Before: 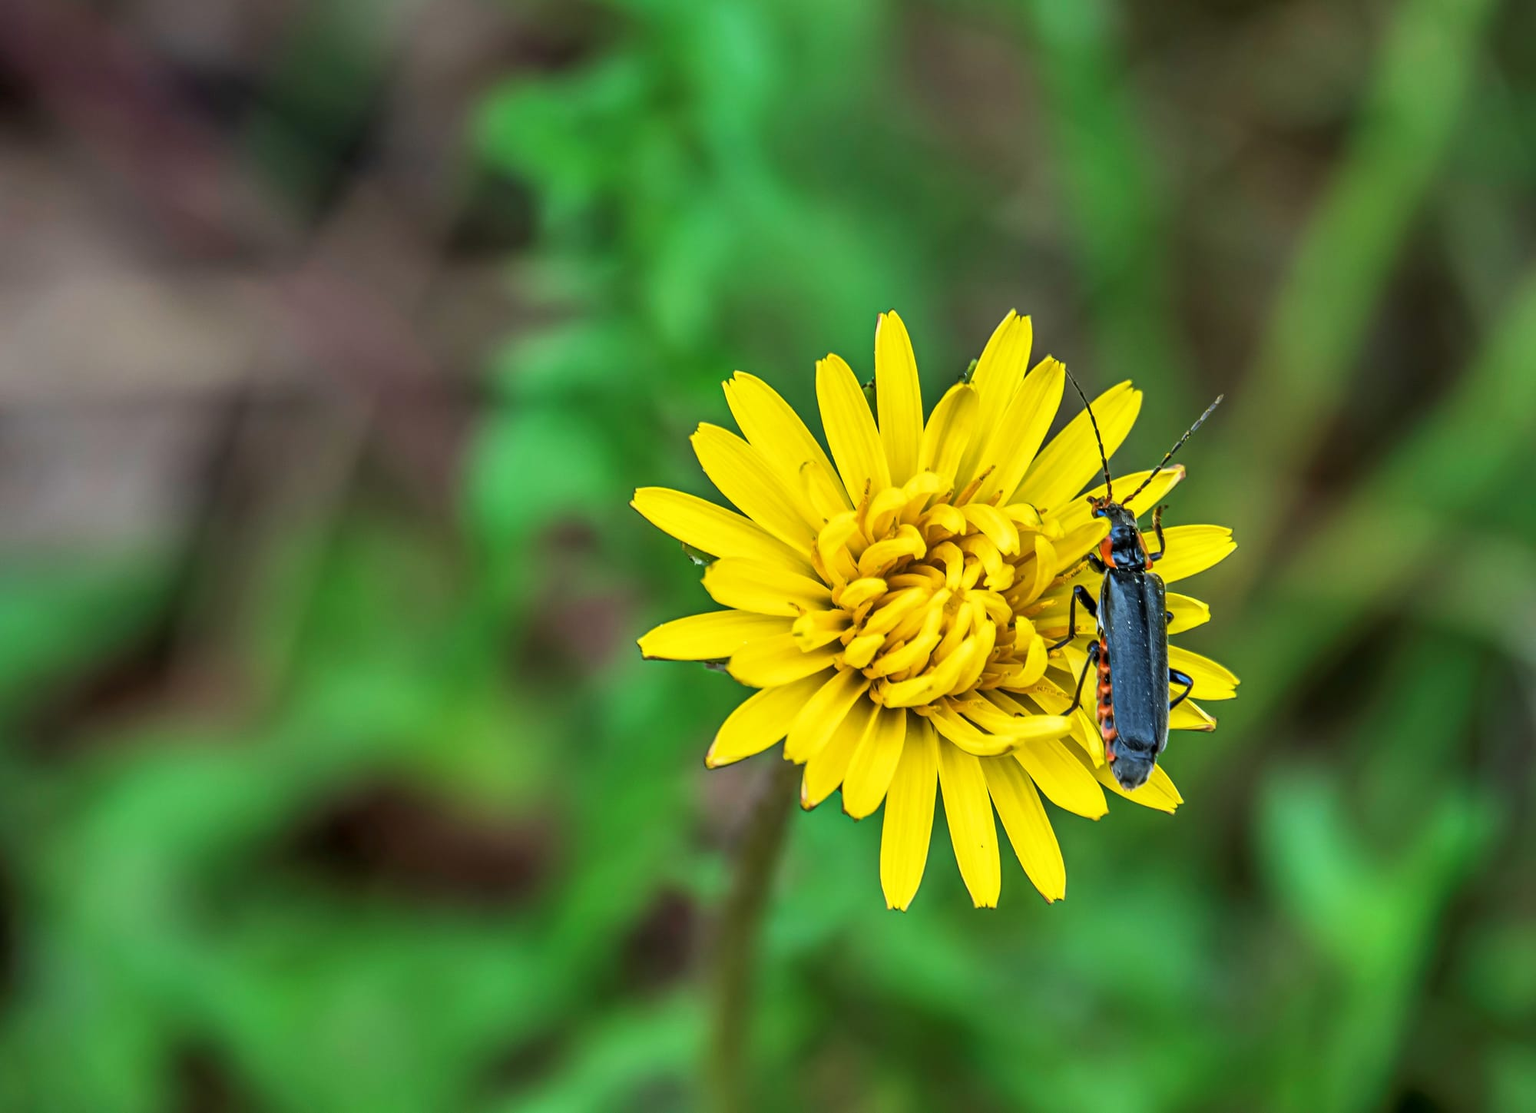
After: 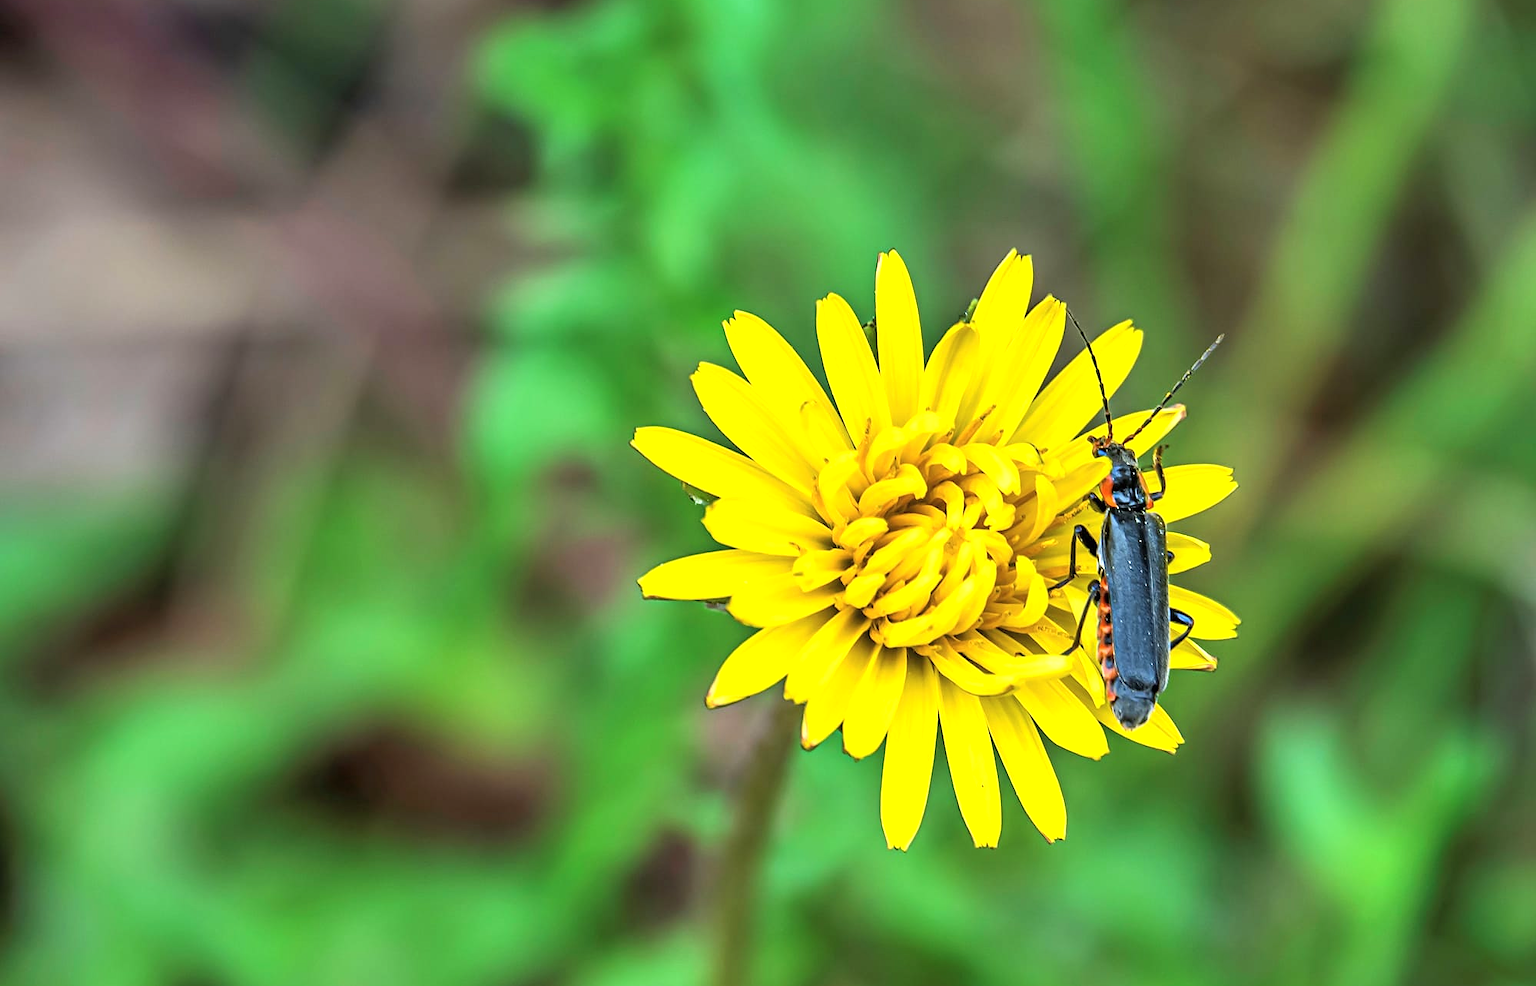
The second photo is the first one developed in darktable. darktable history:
contrast brightness saturation: contrast 0.046, brightness 0.056, saturation 0.007
sharpen: radius 0.976, amount 0.607
crop and rotate: top 5.569%, bottom 5.766%
exposure: exposure 0.446 EV, compensate exposure bias true, compensate highlight preservation false
